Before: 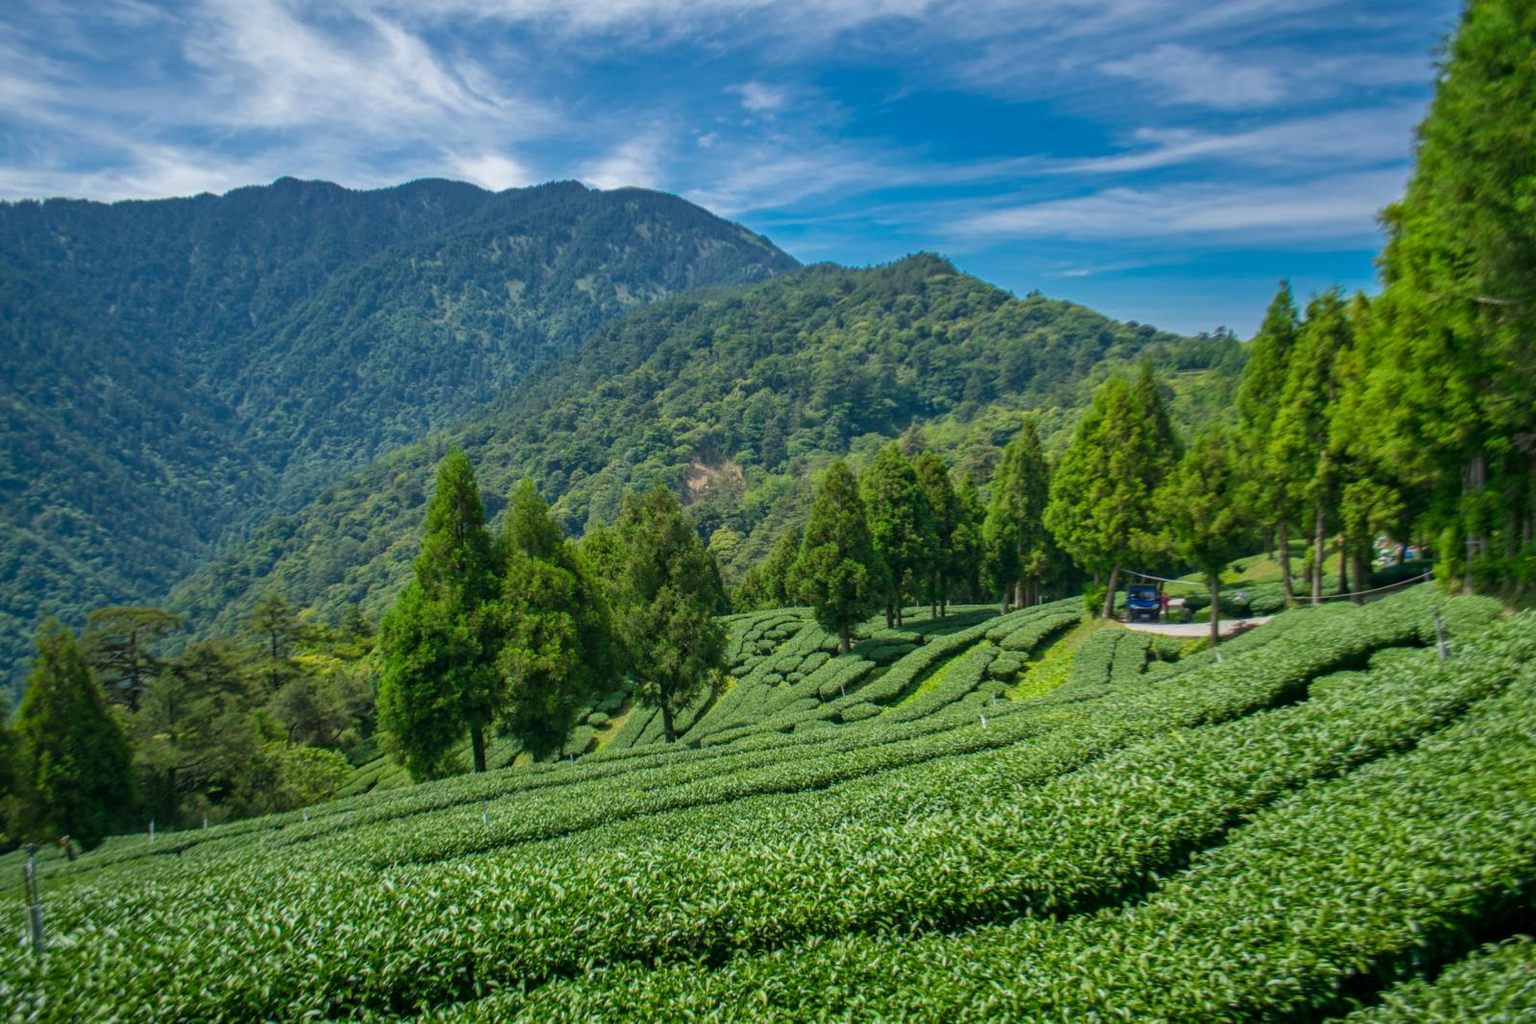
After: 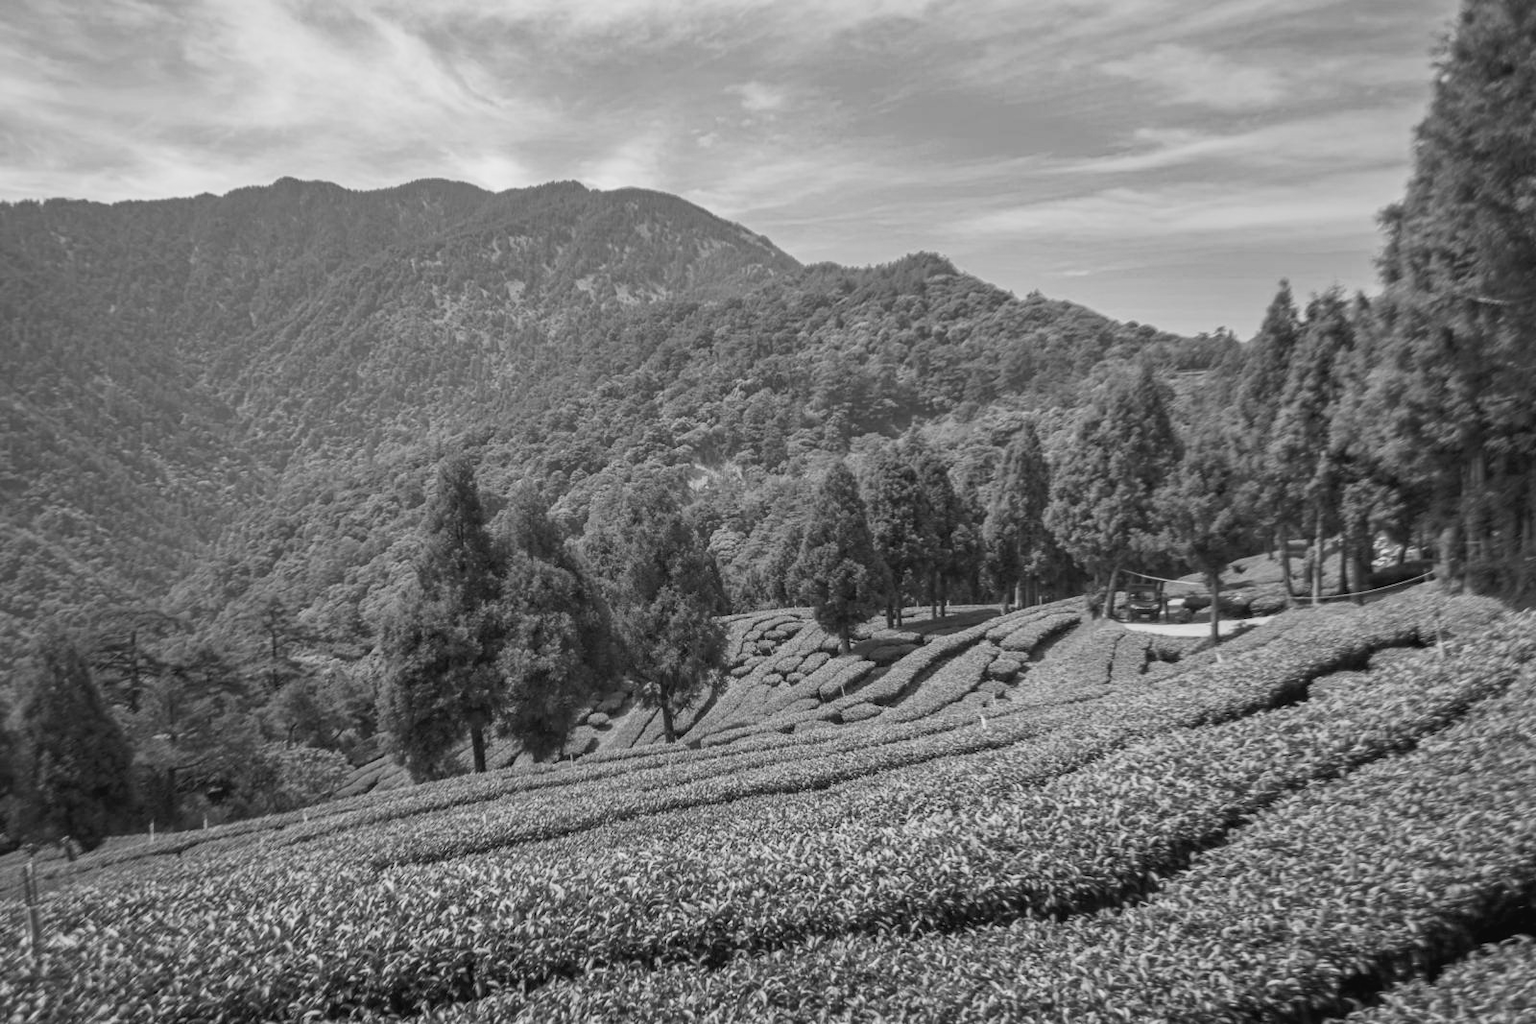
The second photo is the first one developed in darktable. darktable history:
tone curve: curves: ch0 [(0, 0) (0.003, 0.026) (0.011, 0.03) (0.025, 0.047) (0.044, 0.082) (0.069, 0.119) (0.1, 0.157) (0.136, 0.19) (0.177, 0.231) (0.224, 0.27) (0.277, 0.318) (0.335, 0.383) (0.399, 0.456) (0.468, 0.532) (0.543, 0.618) (0.623, 0.71) (0.709, 0.786) (0.801, 0.851) (0.898, 0.908) (1, 1)], preserve colors none
color look up table: target L [86.7, 86.7, 87.41, 75.88, 67, 61.32, 49.24, 34.88, 21.25, 201, 72.94, 62.46, 59.41, 55.8, 51.22, 41.83, 49.64, 44, 51.22, 45.36, 43.19, 32.32, 33.46, 9.598, 14.2, 2.461, 90.24, 80.97, 83.12, 74.42, 67.74, 64.74, 62.08, 71.47, 63.98, 46.84, 57.09, 37.13, 40.73, 23.07, 21.7, 17.06, 94.45, 83.12, 77.34, 79.88, 53.68, 48.44, 5.065], target a [-0.002 ×4, 0 ×6, -0.001, 0, 0, 0.001, 0, 0.001, 0, 0, 0, 0.001, 0, 0, 0.001, 0, 0, 0, -0.001, -0.001, -0.002, -0.001, 0, 0, 0, -0.001, 0, 0, 0, 0.001, 0, 0, 0, -0.001, -0.001, -0.002, -0.001, 0, 0.001, 0, 0], target b [0.022 ×4, 0.002, 0.002, 0.001, 0.001, 0.001, -0.001, 0.002, 0.002, 0.002, -0.004, 0.001, -0.003, 0.001, 0.001, 0.001, -0.003, 0.001, -0.003, -0.003, -0.001, -0.001, 0.001, 0.001, 0.022, 0.023, 0.022, 0.002 ×5, 0.001, 0.002, -0.003, -0.003, 0.001, 0.001, 0.009, 0, 0.023, 0.002, 0.001, -0.002, 0.001, 0.001], num patches 49
